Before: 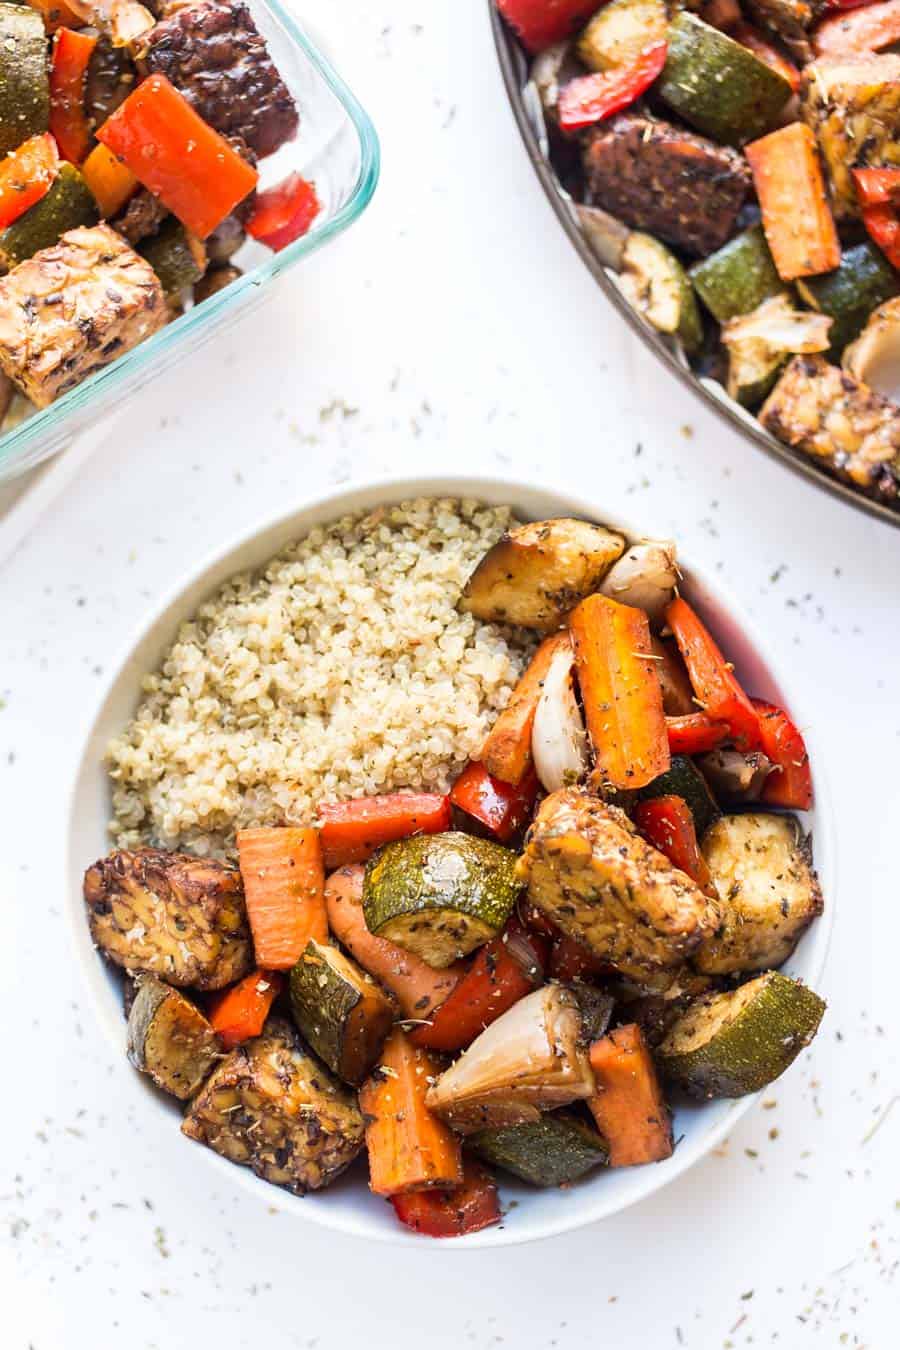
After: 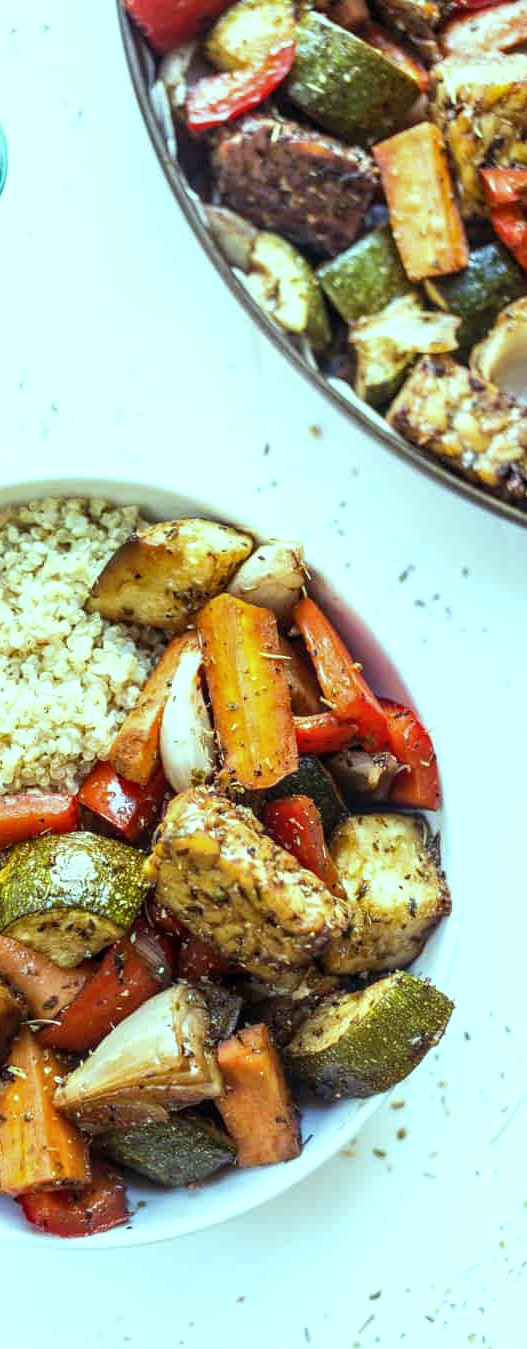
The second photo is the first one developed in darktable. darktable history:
crop: left 41.402%
color balance: mode lift, gamma, gain (sRGB), lift [0.997, 0.979, 1.021, 1.011], gamma [1, 1.084, 0.916, 0.998], gain [1, 0.87, 1.13, 1.101], contrast 4.55%, contrast fulcrum 38.24%, output saturation 104.09%
local contrast: on, module defaults
